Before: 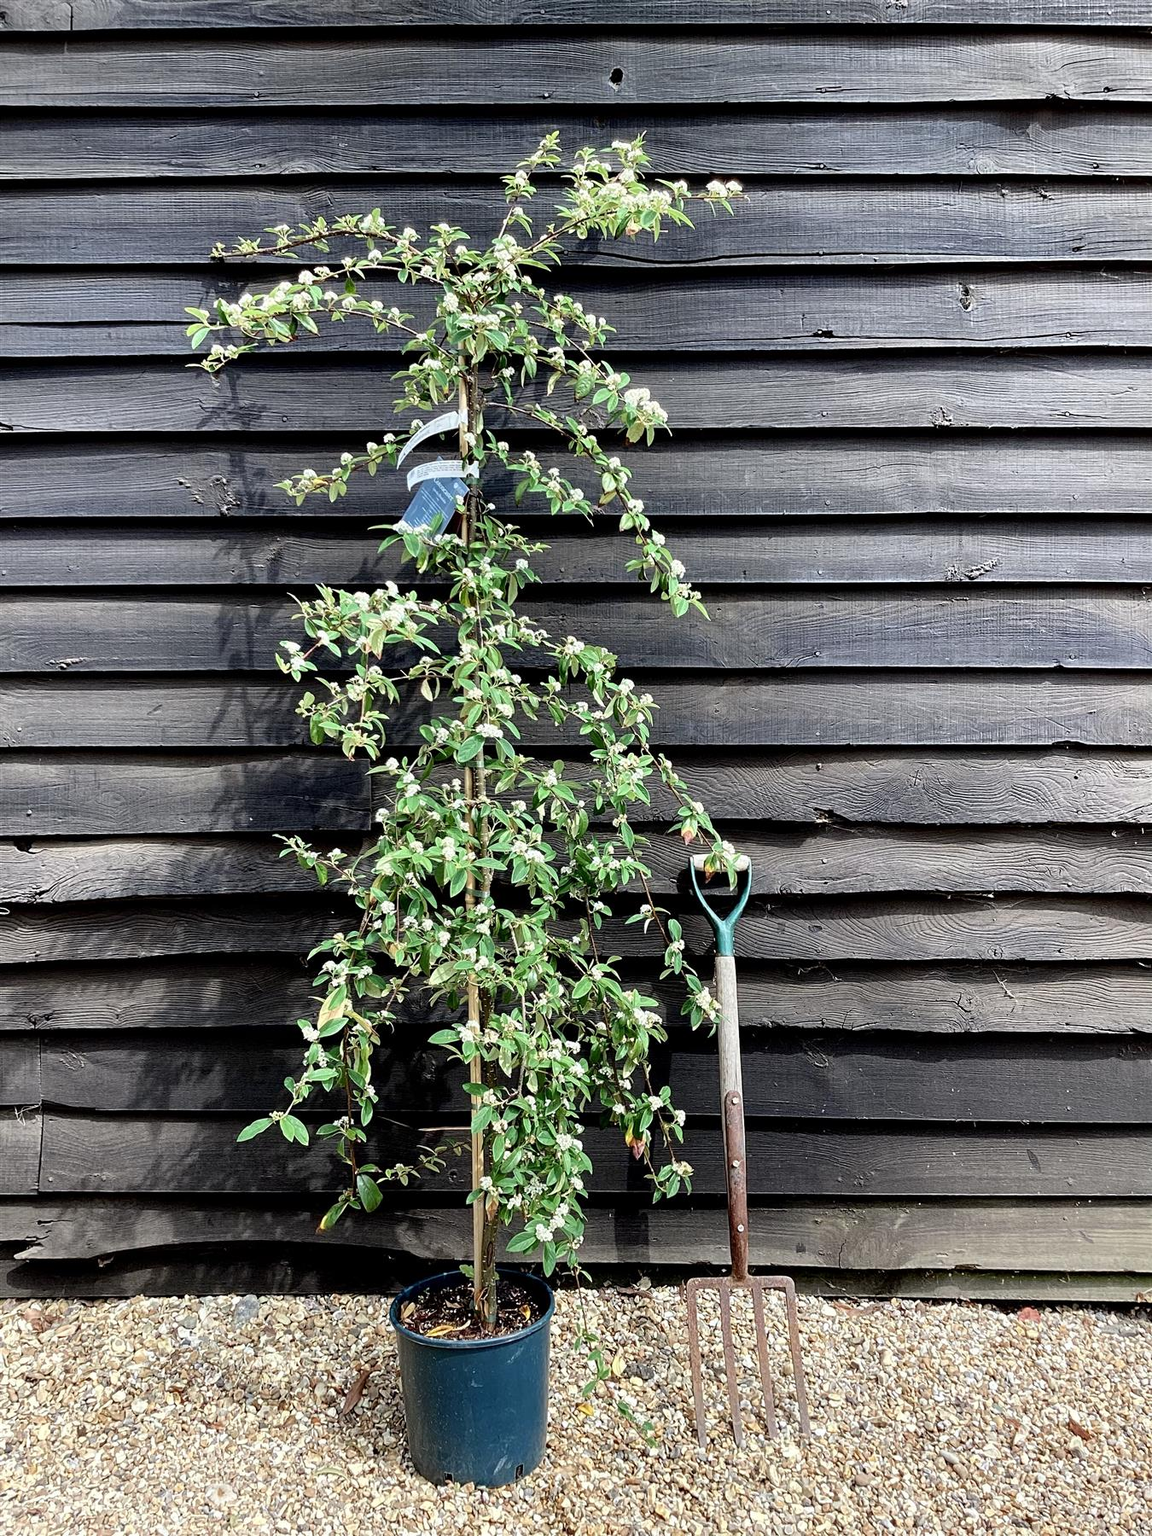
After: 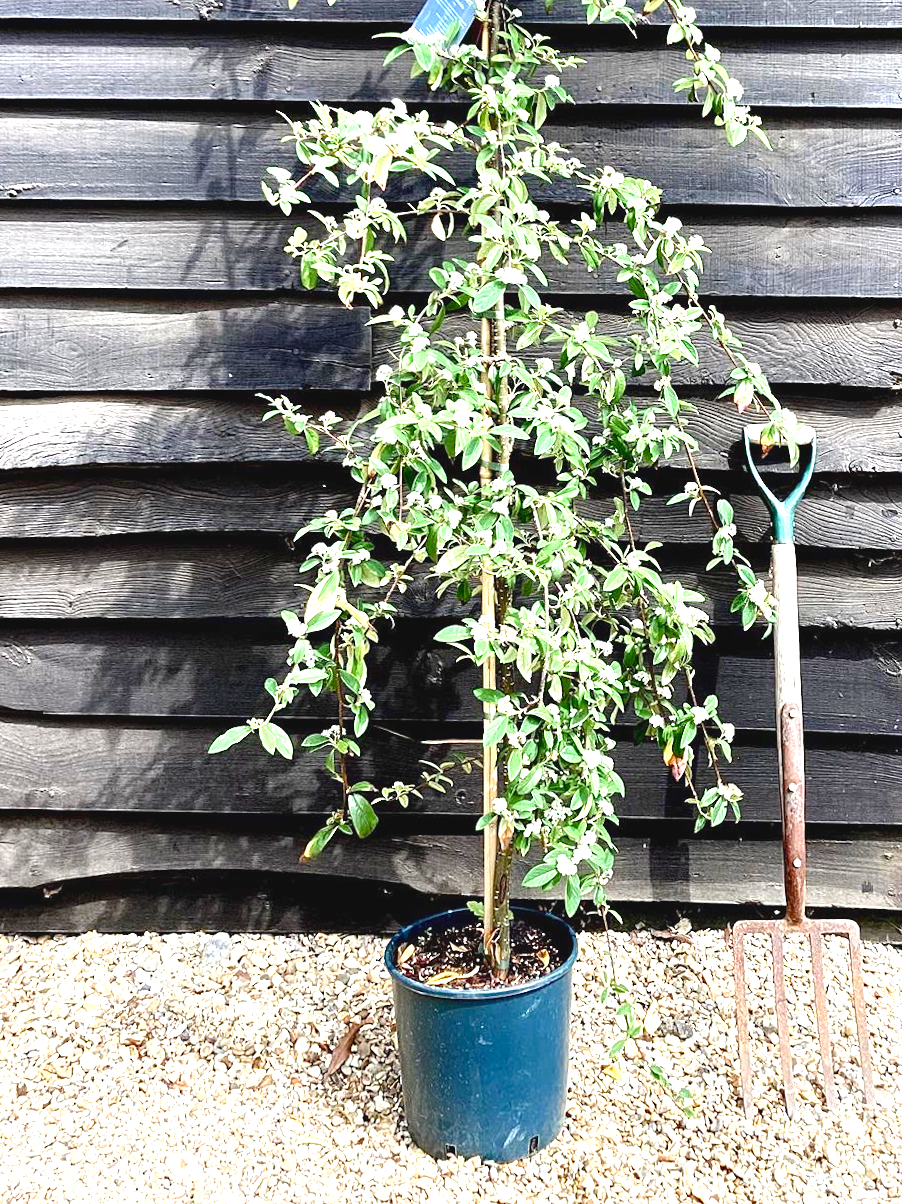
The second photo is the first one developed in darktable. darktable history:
exposure: black level correction -0.002, exposure 1.35 EV, compensate highlight preservation false
crop and rotate: angle -0.82°, left 3.85%, top 31.828%, right 27.992%
color balance rgb: perceptual saturation grading › global saturation 20%, perceptual saturation grading › highlights -25%, perceptual saturation grading › shadows 25%
